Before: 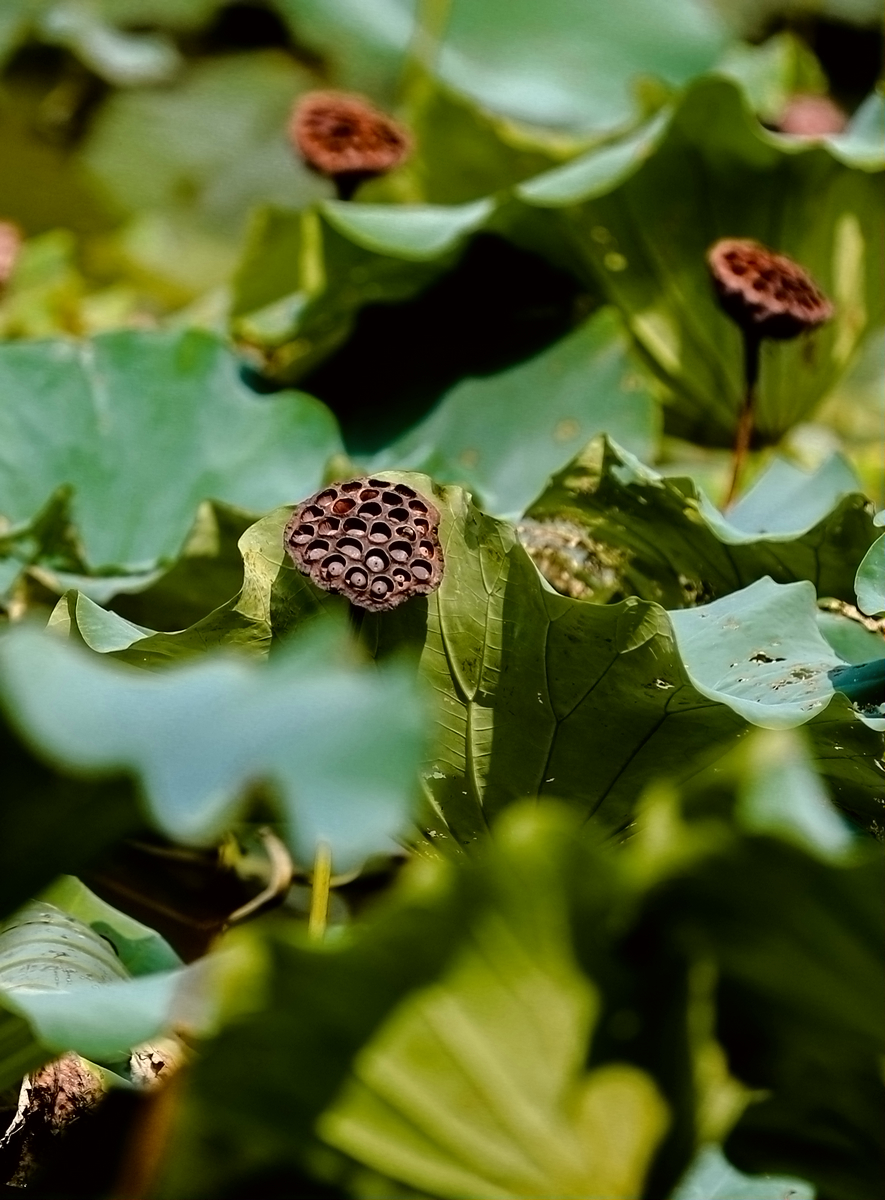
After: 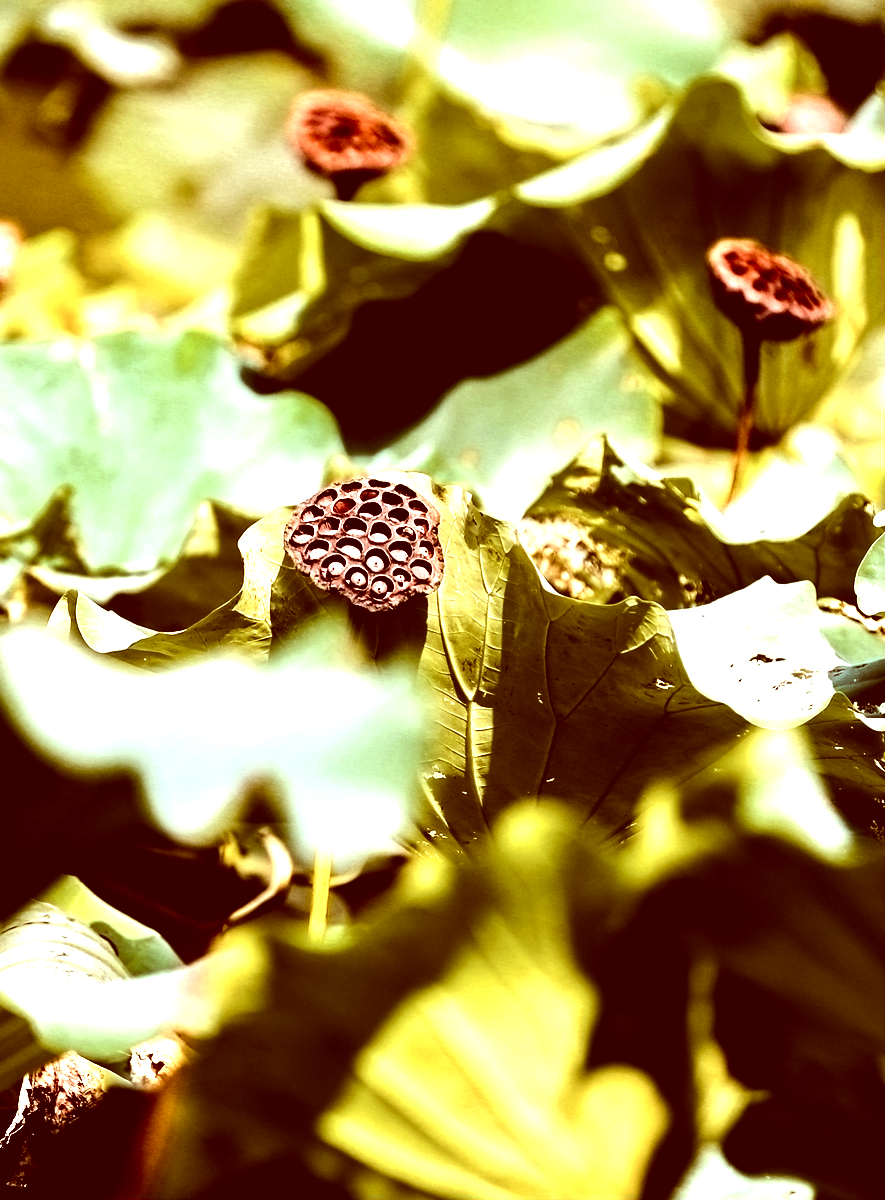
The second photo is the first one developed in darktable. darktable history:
tone equalizer: -8 EV -1.08 EV, -7 EV -1.01 EV, -6 EV -0.867 EV, -5 EV -0.578 EV, -3 EV 0.578 EV, -2 EV 0.867 EV, -1 EV 1.01 EV, +0 EV 1.08 EV, edges refinement/feathering 500, mask exposure compensation -1.57 EV, preserve details no
exposure: exposure 0.921 EV, compensate highlight preservation false
white balance: emerald 1
color correction: highlights a* 9.03, highlights b* 8.71, shadows a* 40, shadows b* 40, saturation 0.8
